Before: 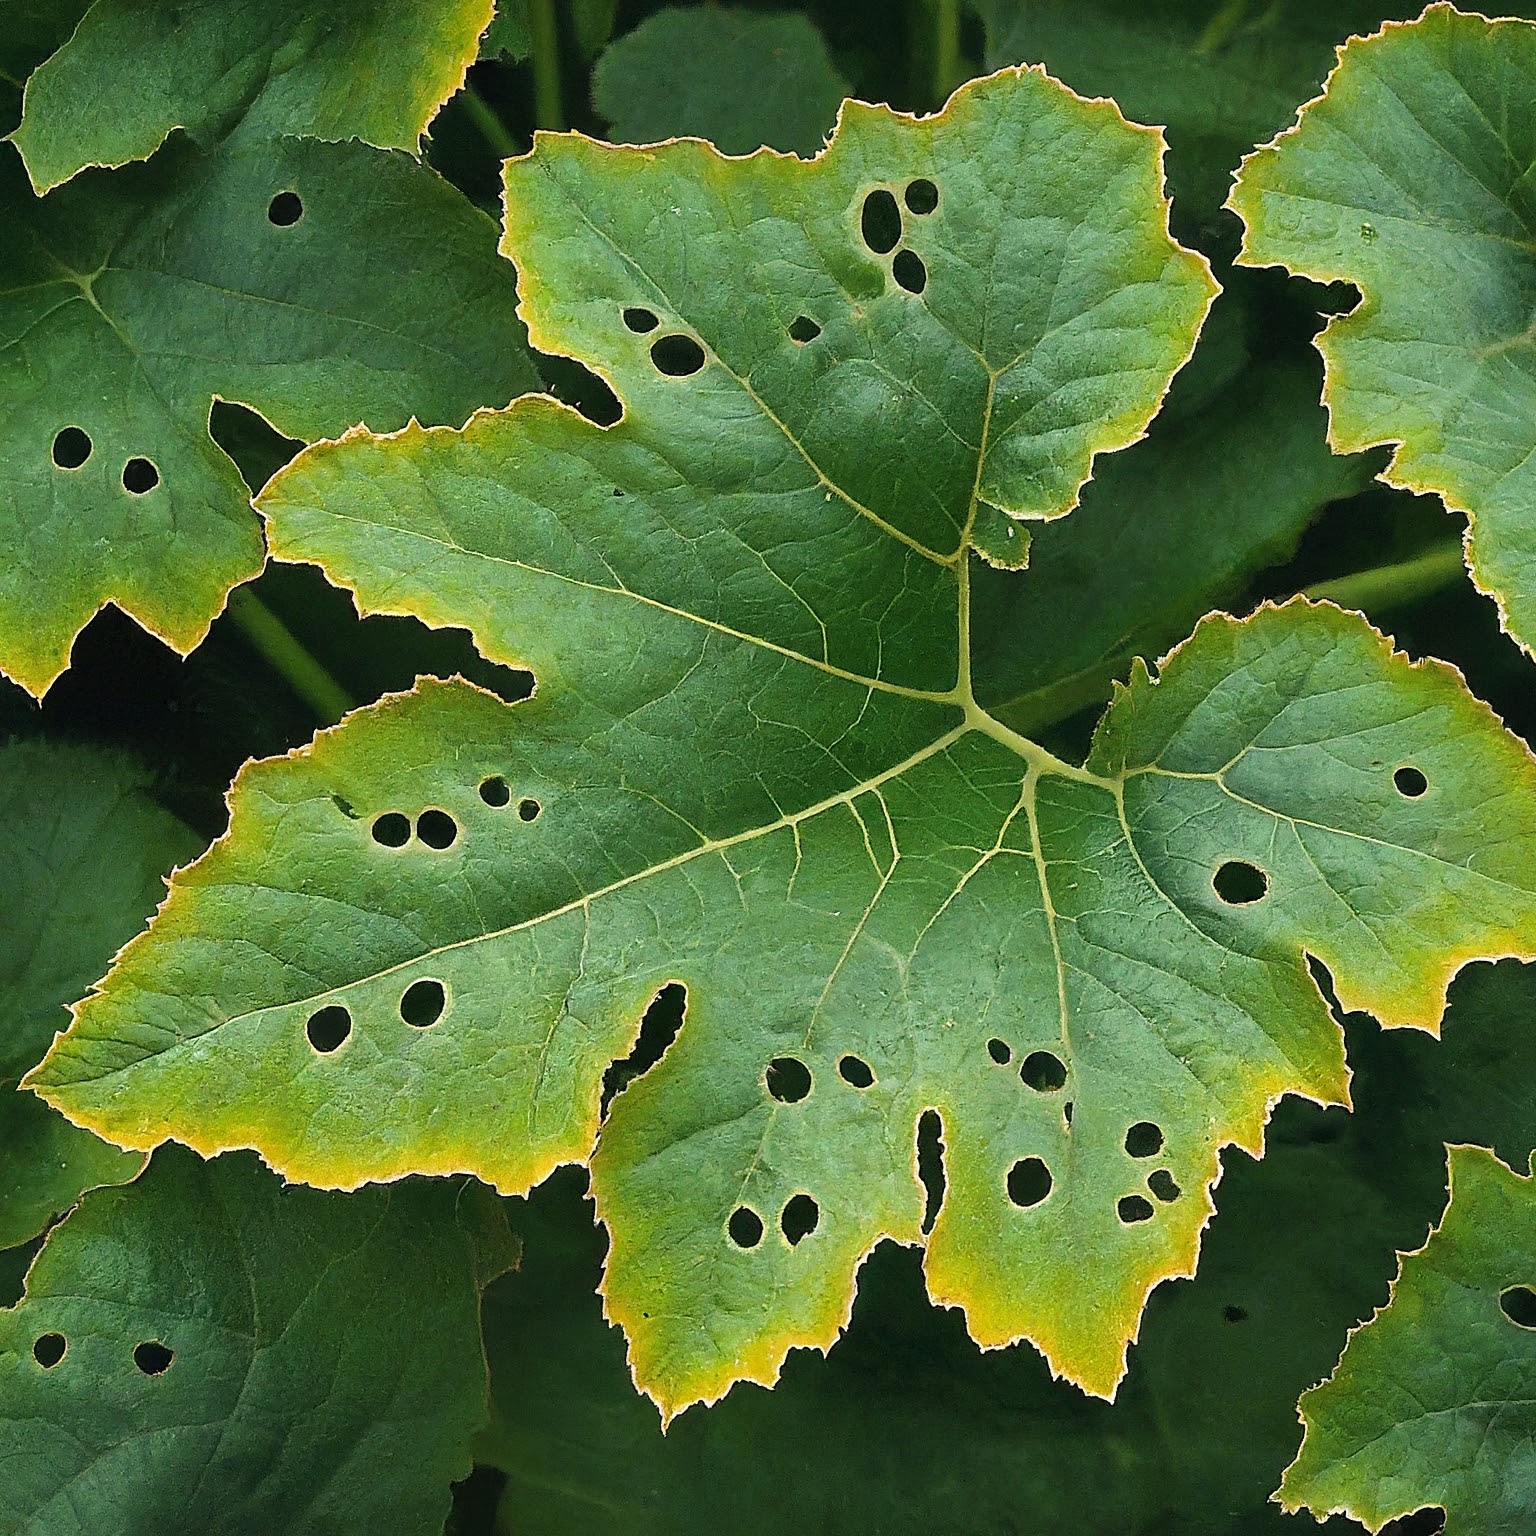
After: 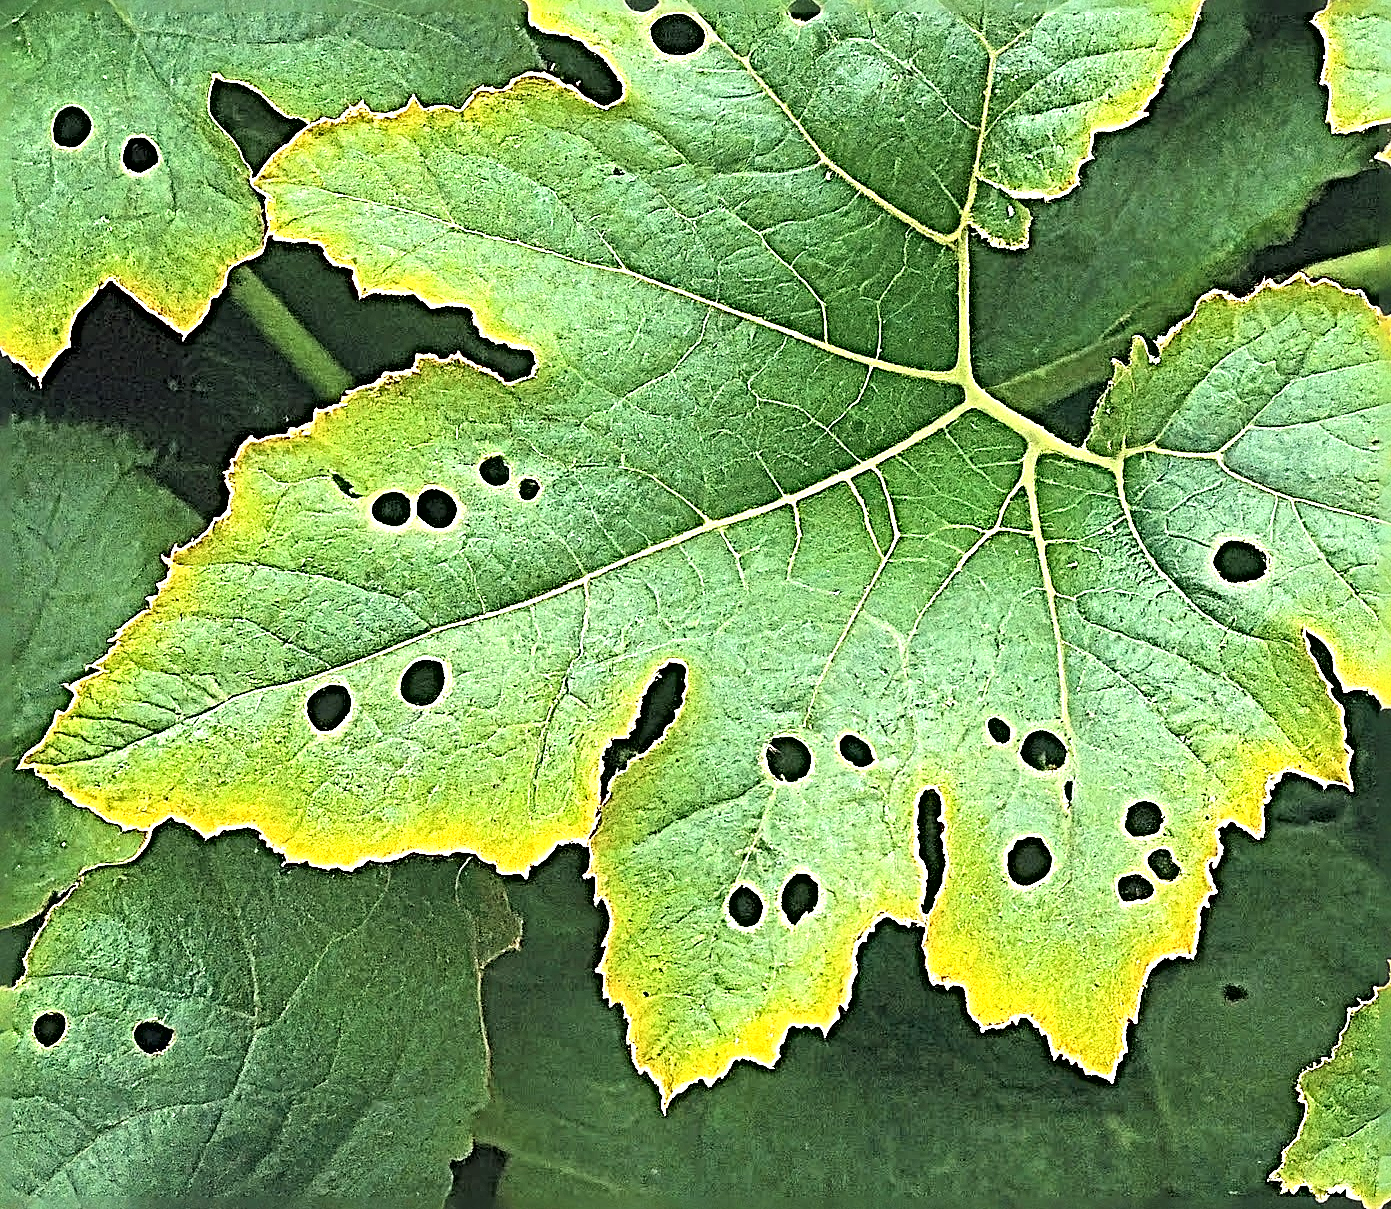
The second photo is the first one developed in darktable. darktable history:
exposure: black level correction 0, exposure 0.9 EV, compensate highlight preservation false
sharpen: radius 6.3, amount 1.8, threshold 0
crop: top 20.916%, right 9.437%, bottom 0.316%
contrast brightness saturation: contrast 0.14, brightness 0.21
